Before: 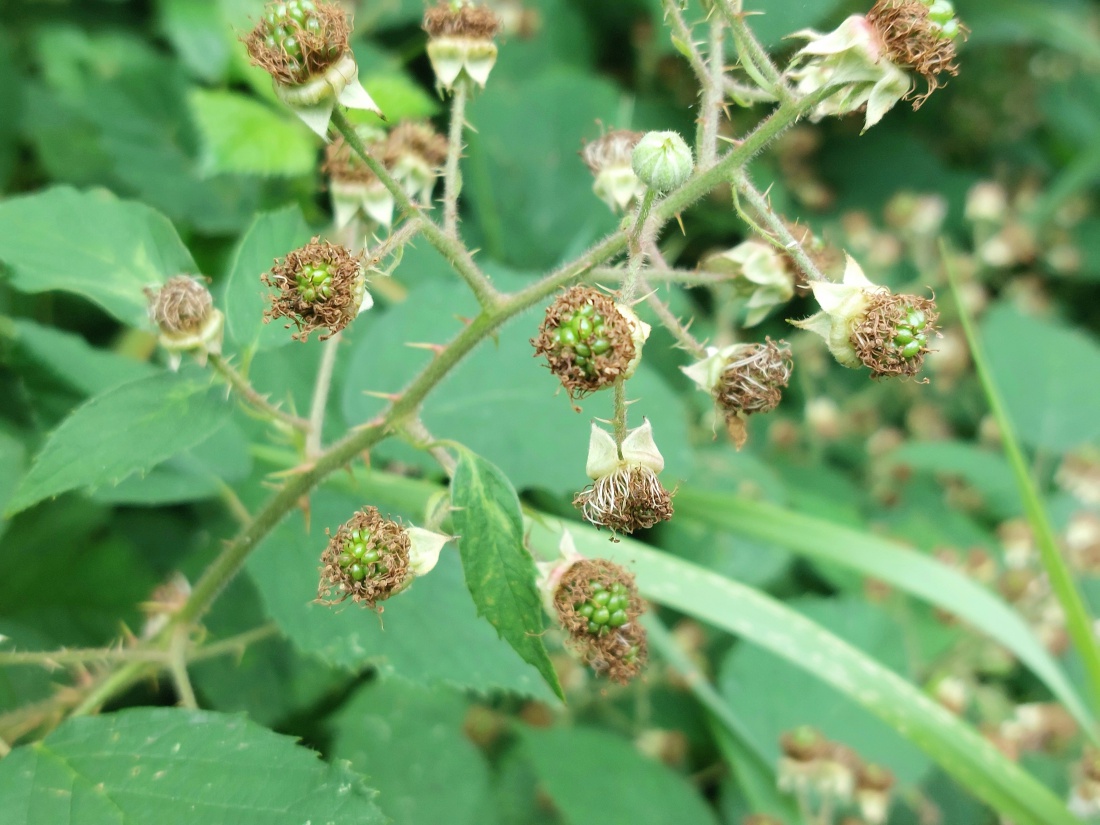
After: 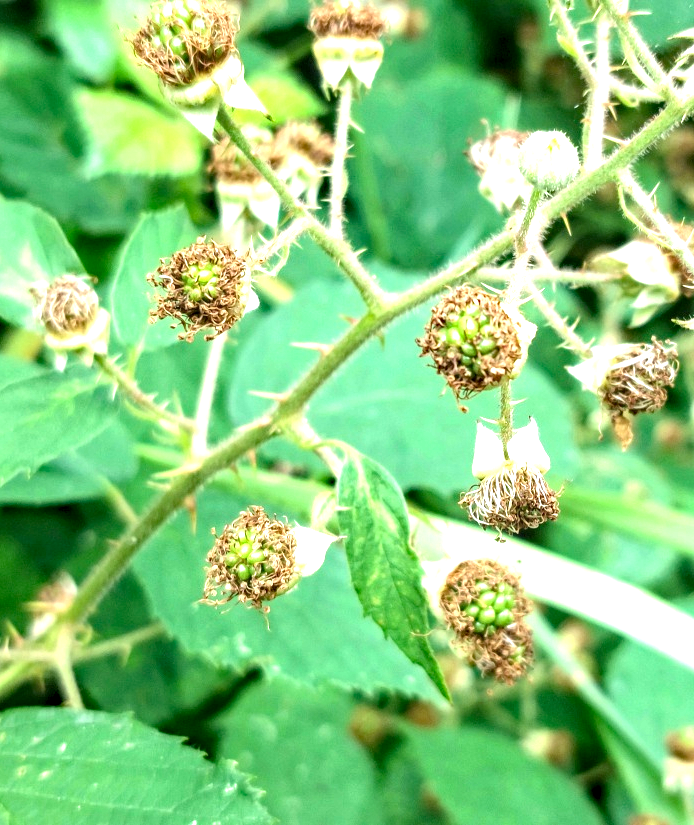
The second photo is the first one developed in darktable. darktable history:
exposure: black level correction 0, exposure 1 EV, compensate exposure bias true, compensate highlight preservation false
local contrast: detail 156%
crop: left 10.447%, right 26.397%
haze removal: strength 0.286, distance 0.244, compatibility mode true, adaptive false
